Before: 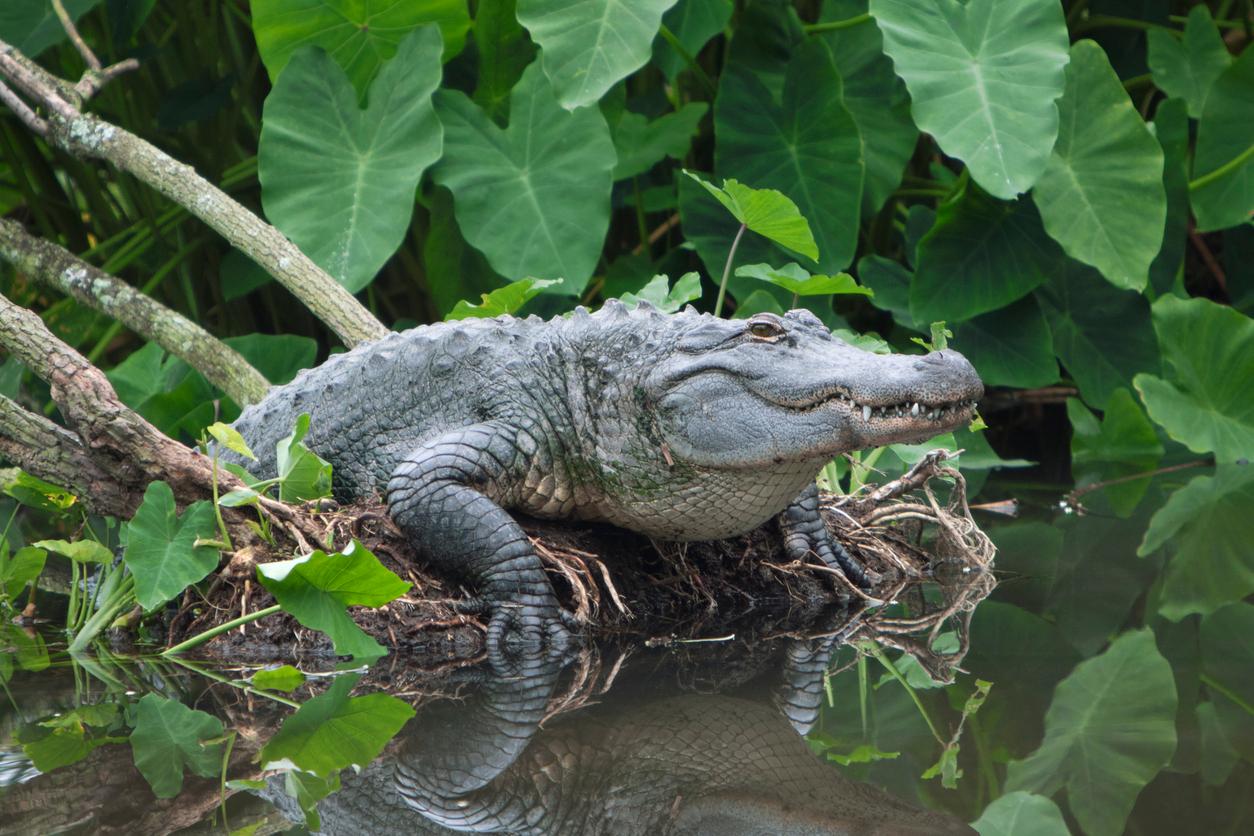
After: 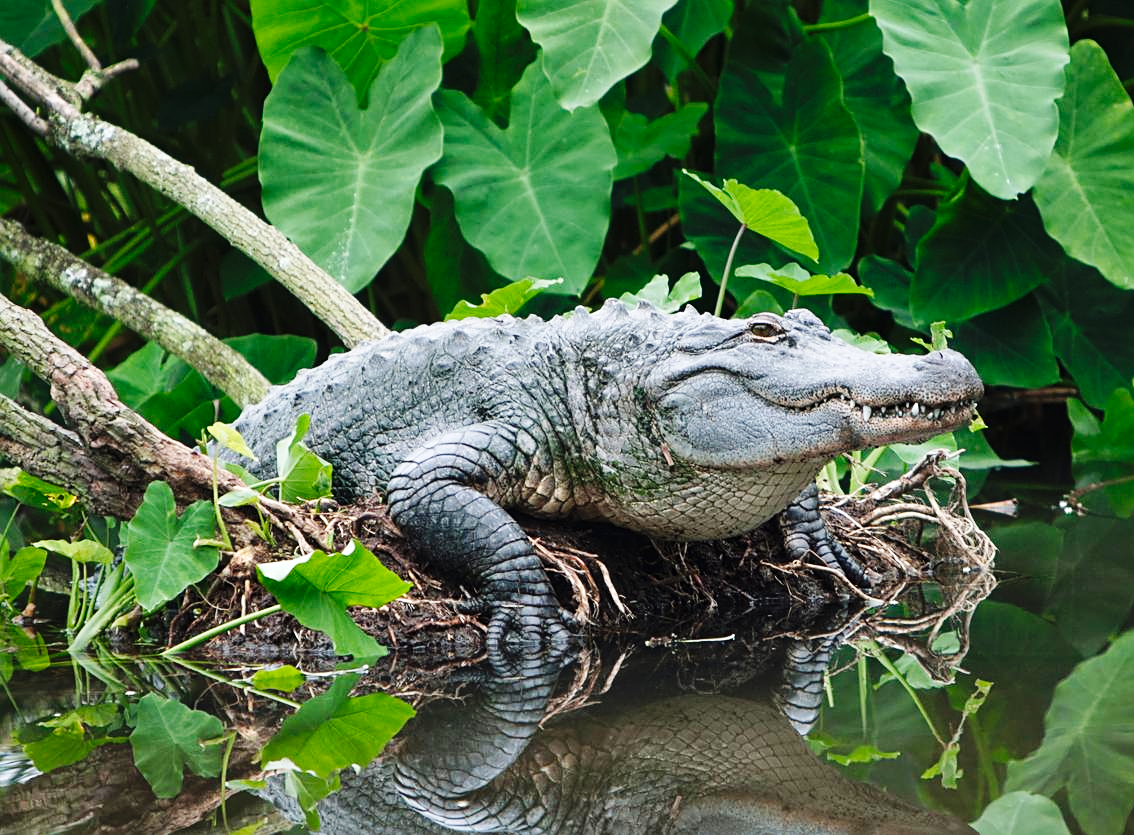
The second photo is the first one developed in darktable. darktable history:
crop: right 9.504%, bottom 0.026%
base curve: curves: ch0 [(0, 0) (0.036, 0.025) (0.121, 0.166) (0.206, 0.329) (0.605, 0.79) (1, 1)], preserve colors none
sharpen: on, module defaults
